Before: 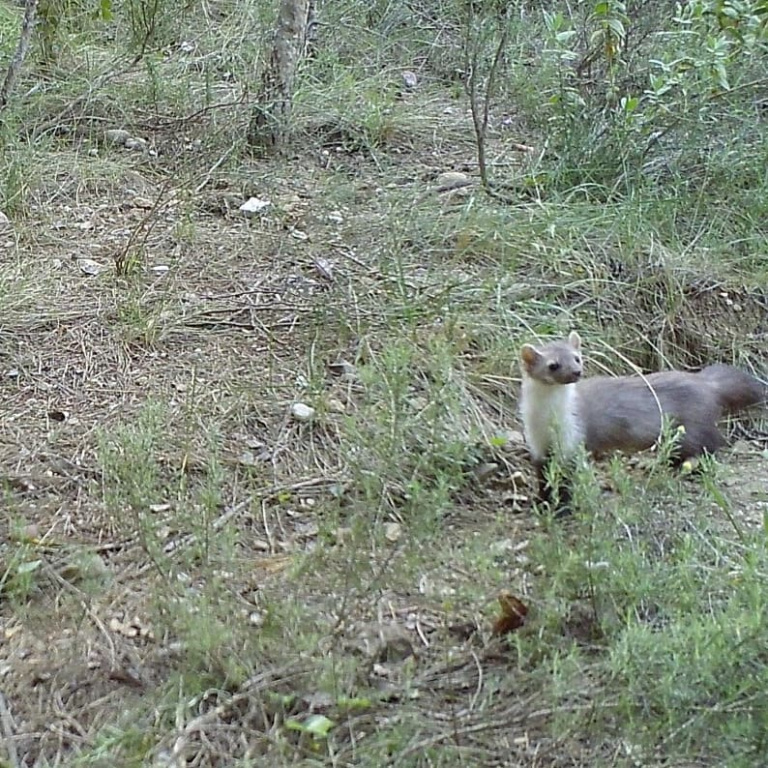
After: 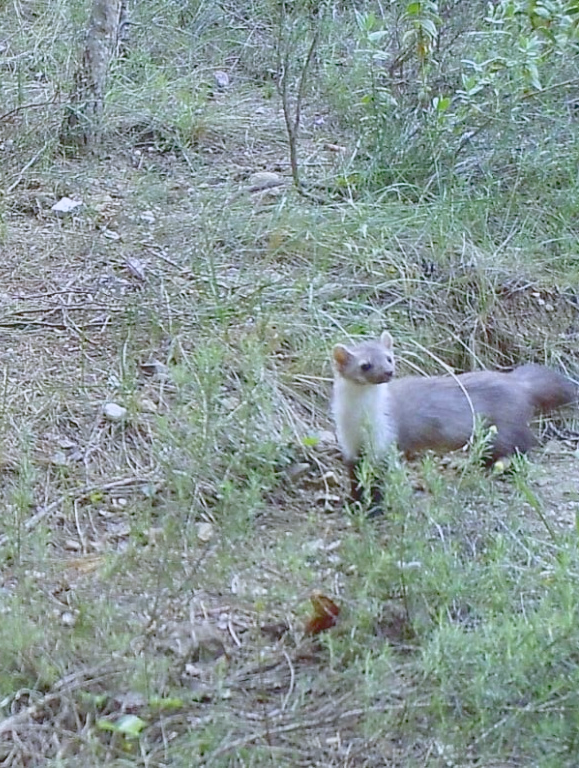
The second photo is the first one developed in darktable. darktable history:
filmic rgb: black relative exposure -9.5 EV, white relative exposure 3.02 EV, hardness 6.12
crop and rotate: left 24.6%
white balance: red 0.967, blue 1.119, emerald 0.756
tone curve: curves: ch0 [(0, 0.137) (1, 1)], color space Lab, linked channels, preserve colors none
